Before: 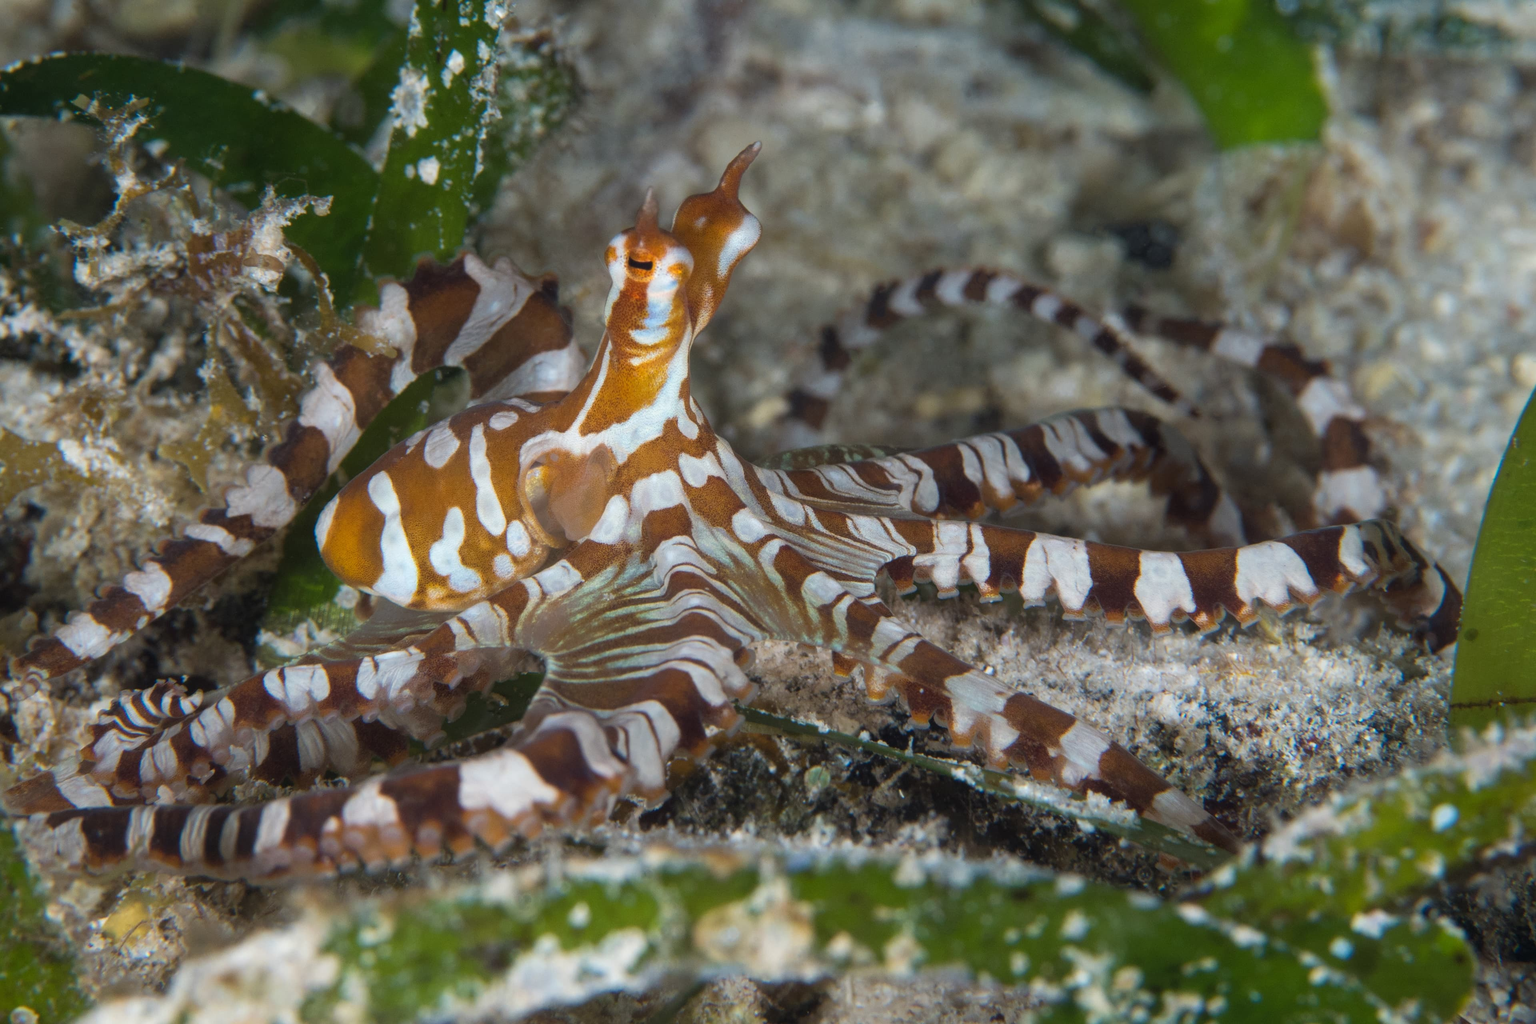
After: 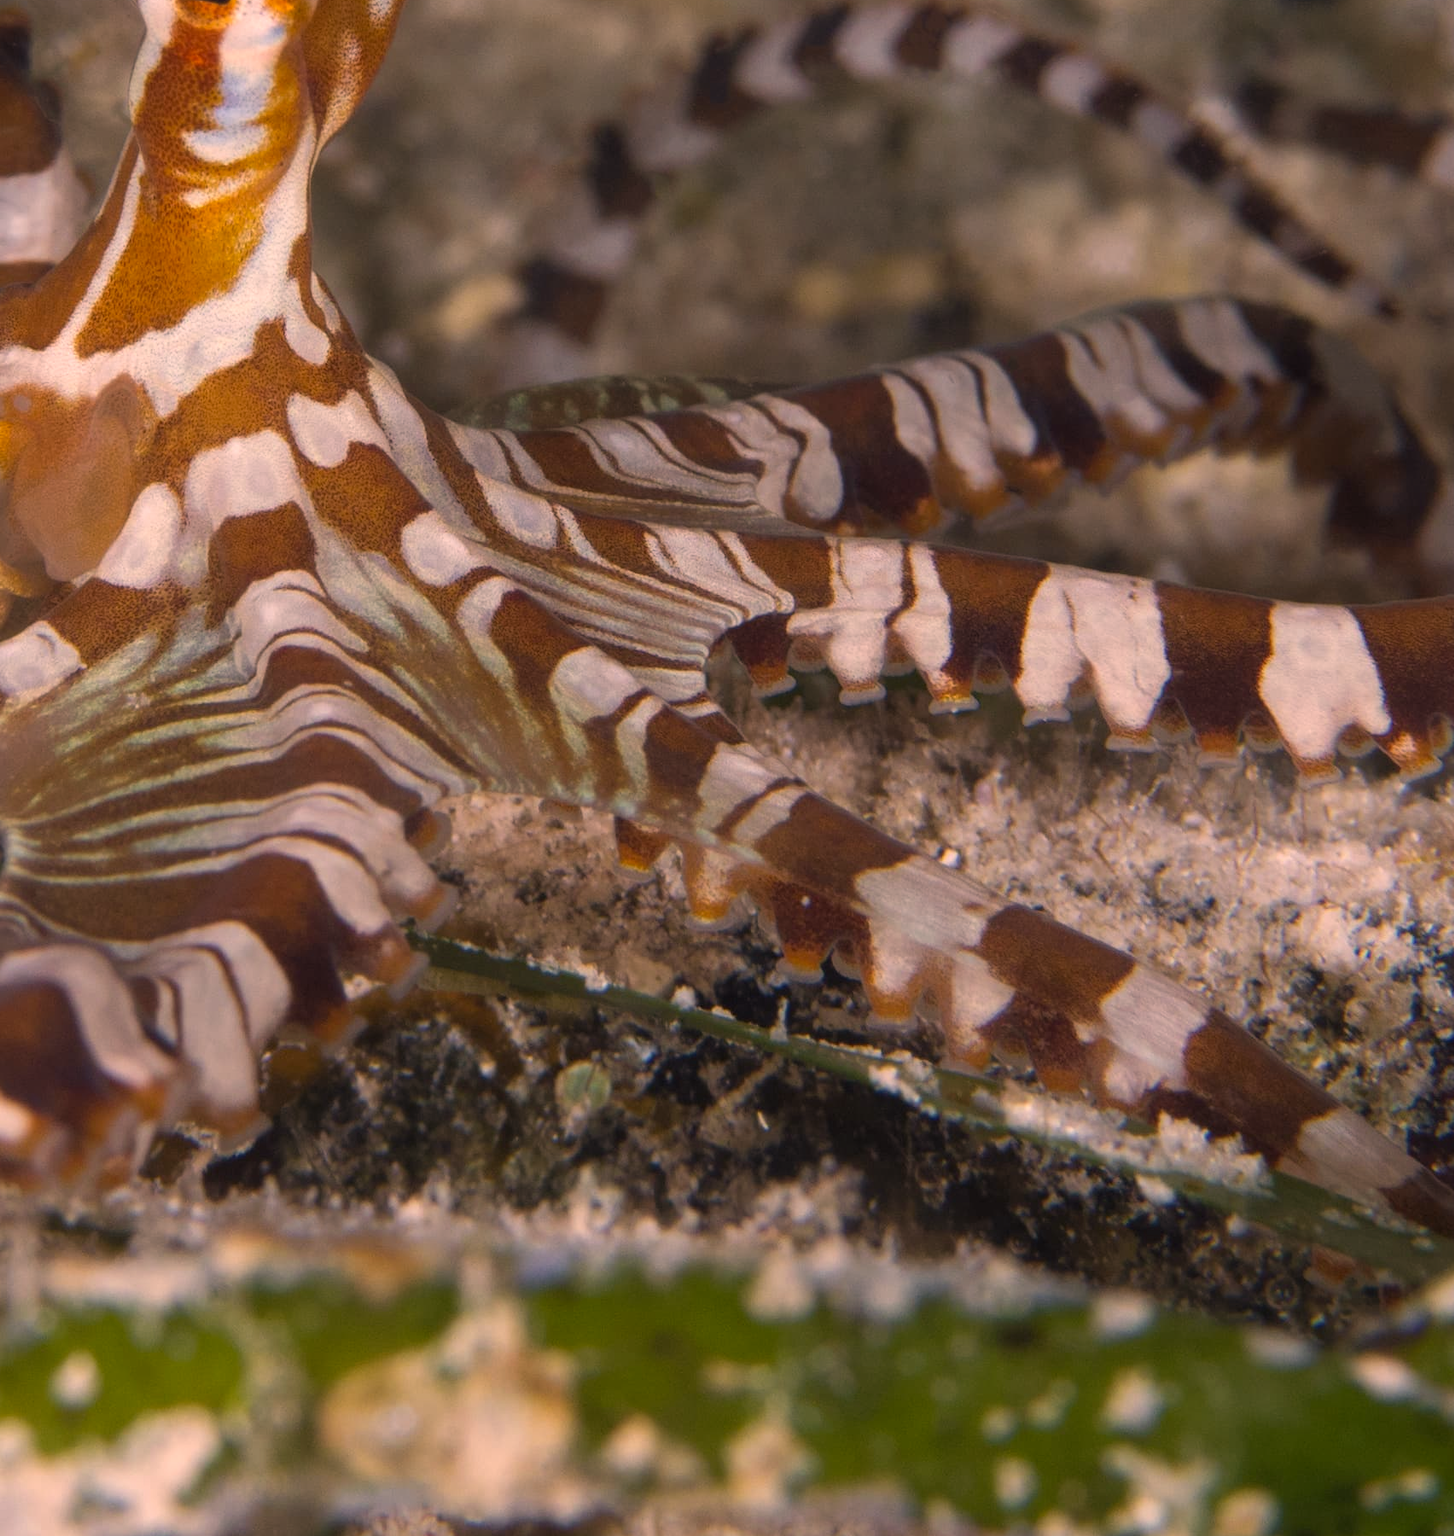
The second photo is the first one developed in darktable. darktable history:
tone curve: curves: ch0 [(0, 0) (0.915, 0.89) (1, 1)]
crop: left 35.432%, top 26.233%, right 20.145%, bottom 3.432%
color correction: highlights a* 21.16, highlights b* 19.61
